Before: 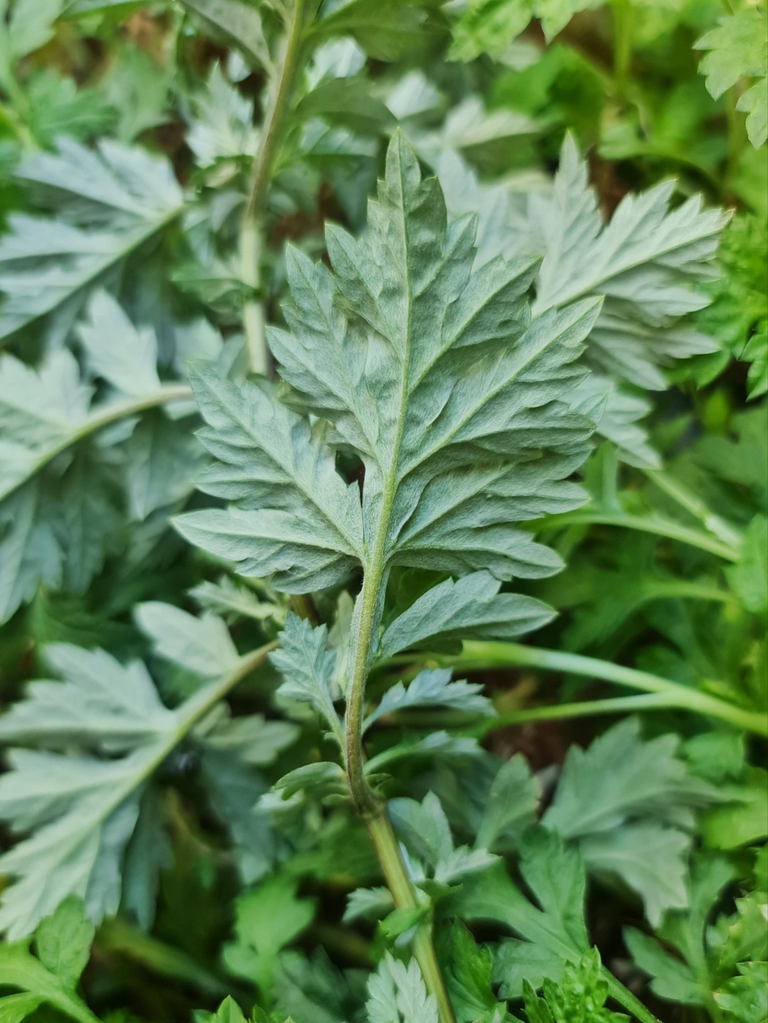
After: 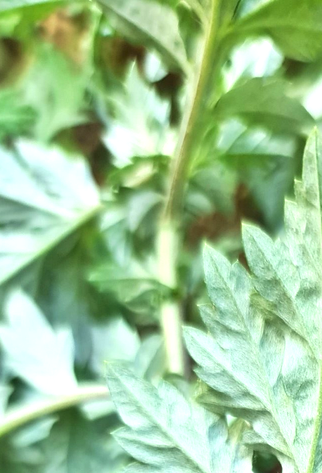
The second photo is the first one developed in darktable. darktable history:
exposure: exposure 1 EV, compensate highlight preservation false
crop and rotate: left 10.817%, top 0.062%, right 47.194%, bottom 53.626%
